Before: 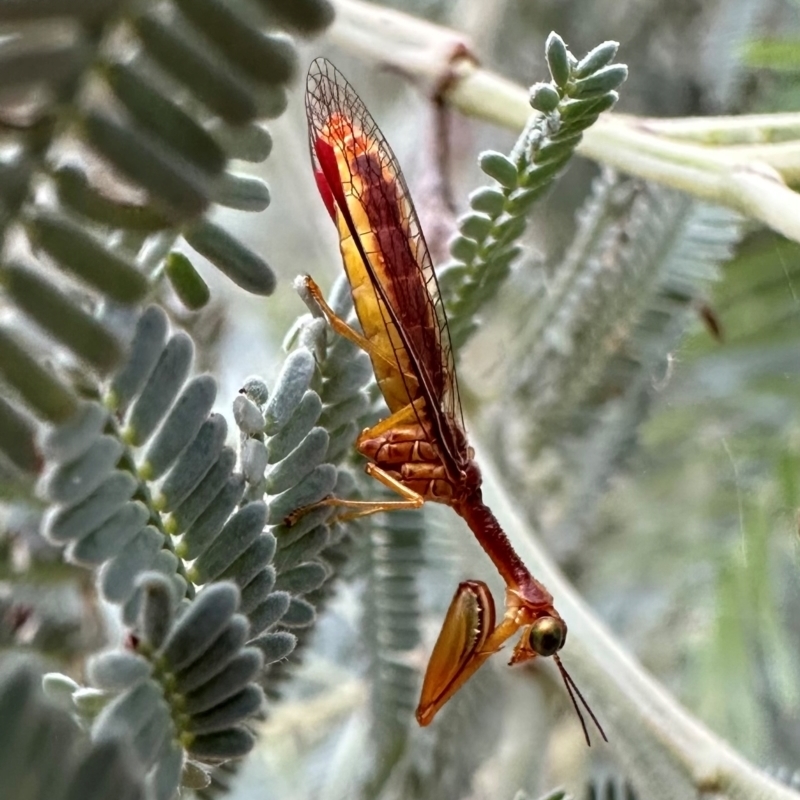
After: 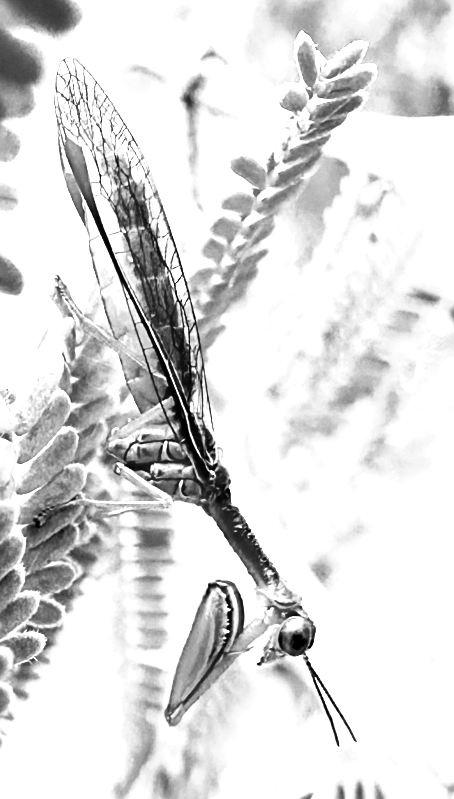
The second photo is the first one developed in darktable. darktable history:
crop: left 31.472%, top 0.021%, right 11.701%
color zones: curves: ch0 [(0, 0.613) (0.01, 0.613) (0.245, 0.448) (0.498, 0.529) (0.642, 0.665) (0.879, 0.777) (0.99, 0.613)]; ch1 [(0, 0) (0.143, 0) (0.286, 0) (0.429, 0) (0.571, 0) (0.714, 0) (0.857, 0)]
base curve: curves: ch0 [(0, 0) (0.579, 0.807) (1, 1)], preserve colors none
exposure: black level correction 0.001, exposure 1.399 EV, compensate highlight preservation false
sharpen: on, module defaults
color balance rgb: perceptual saturation grading › global saturation 44.673%, perceptual saturation grading › highlights -50.589%, perceptual saturation grading › shadows 30.461%, perceptual brilliance grading › global brilliance 19.654%, perceptual brilliance grading › shadows -39.256%
